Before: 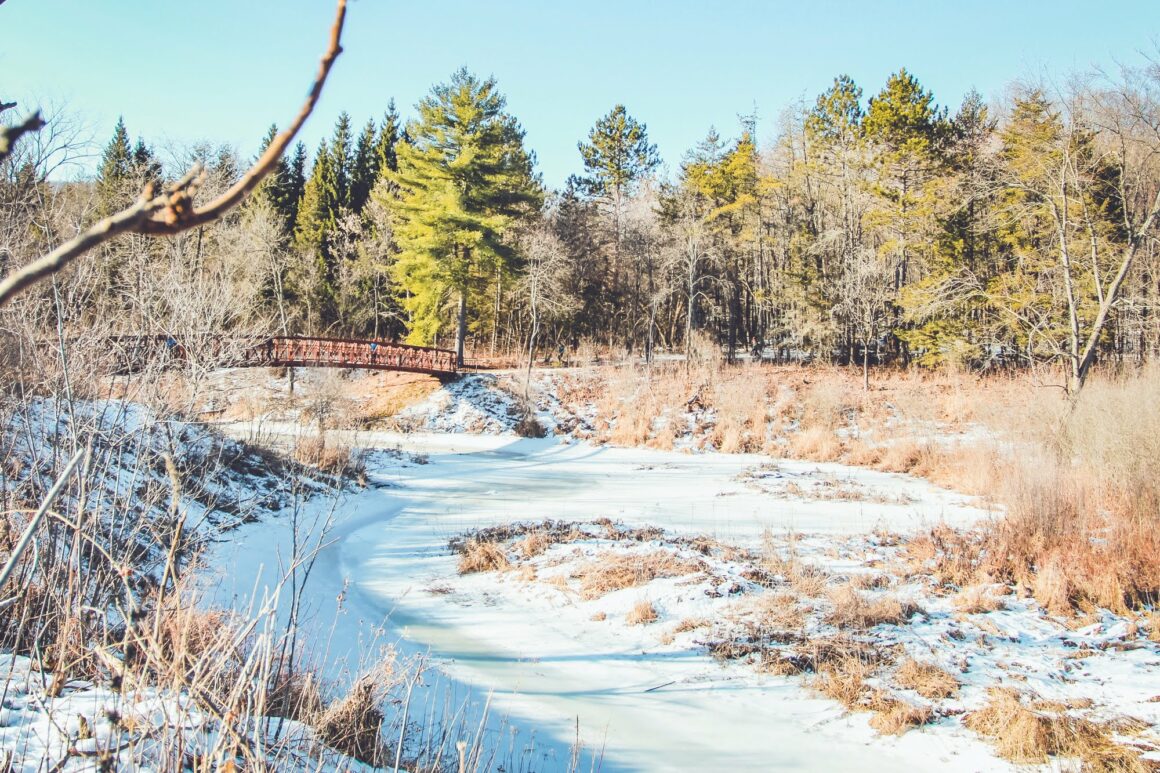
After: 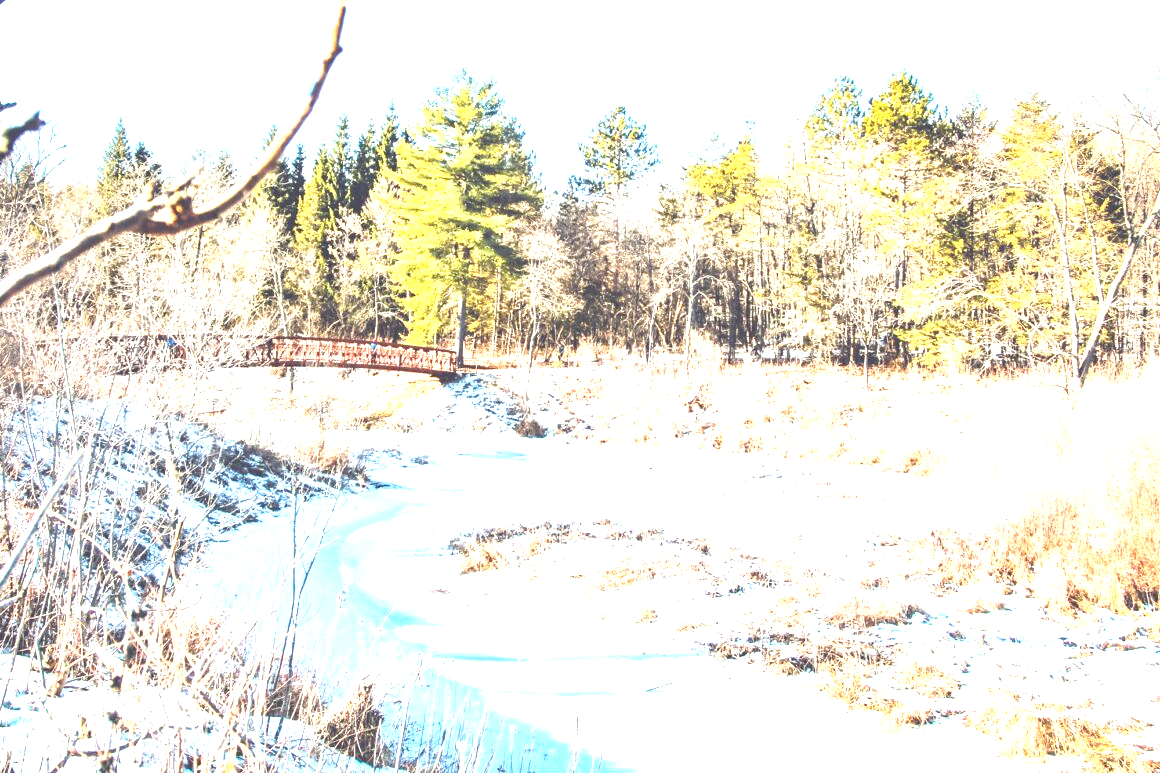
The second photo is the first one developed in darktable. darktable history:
exposure: black level correction 0, exposure 1.512 EV, compensate highlight preservation false
